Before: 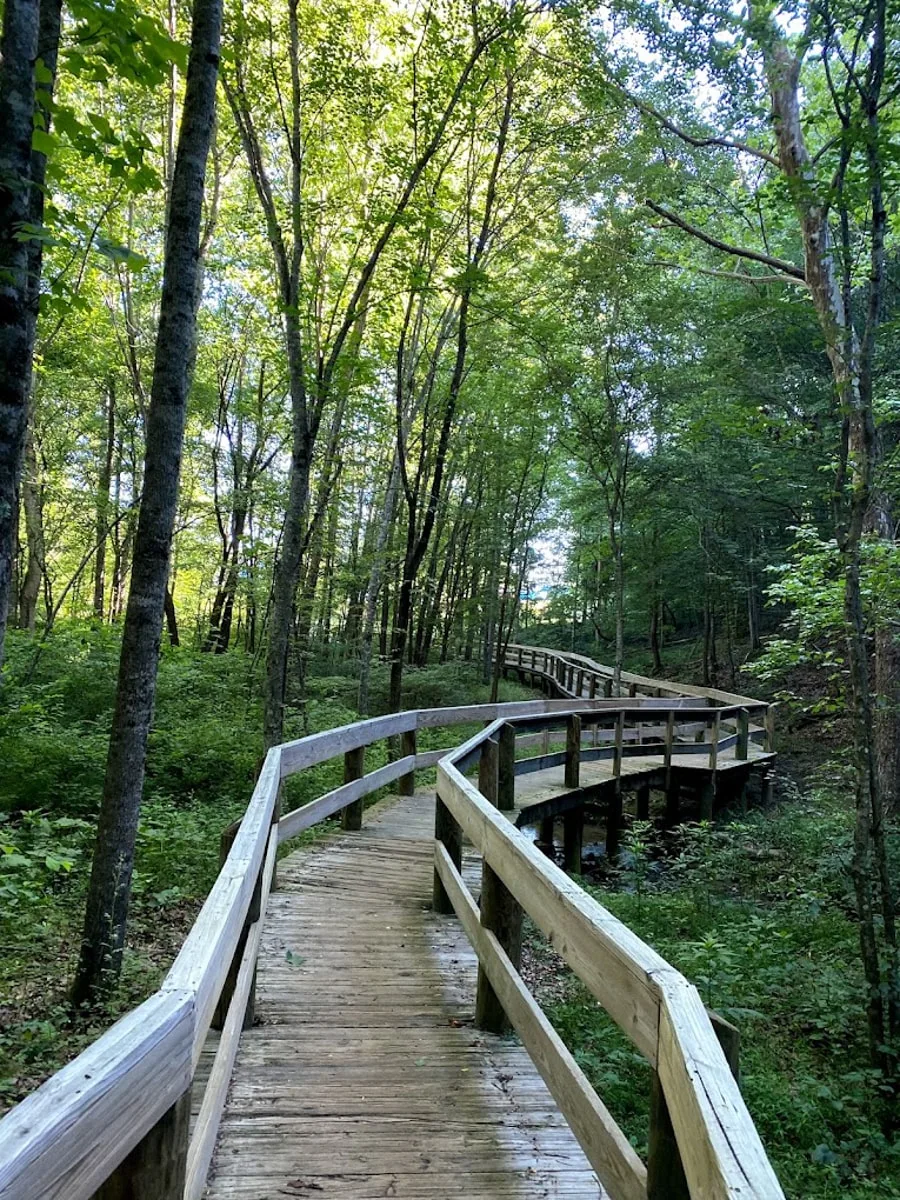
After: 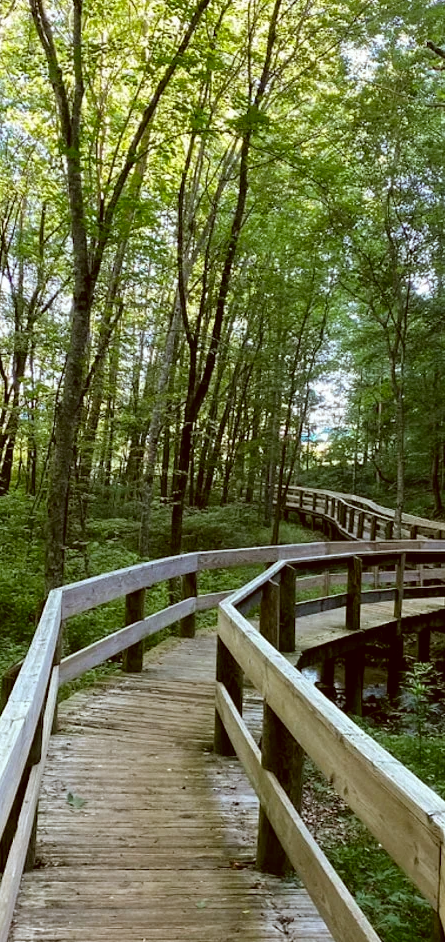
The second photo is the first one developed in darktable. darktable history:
crop and rotate: angle 0.02°, left 24.353%, top 13.219%, right 26.156%, bottom 8.224%
color correction: highlights a* -0.482, highlights b* 0.161, shadows a* 4.66, shadows b* 20.72
